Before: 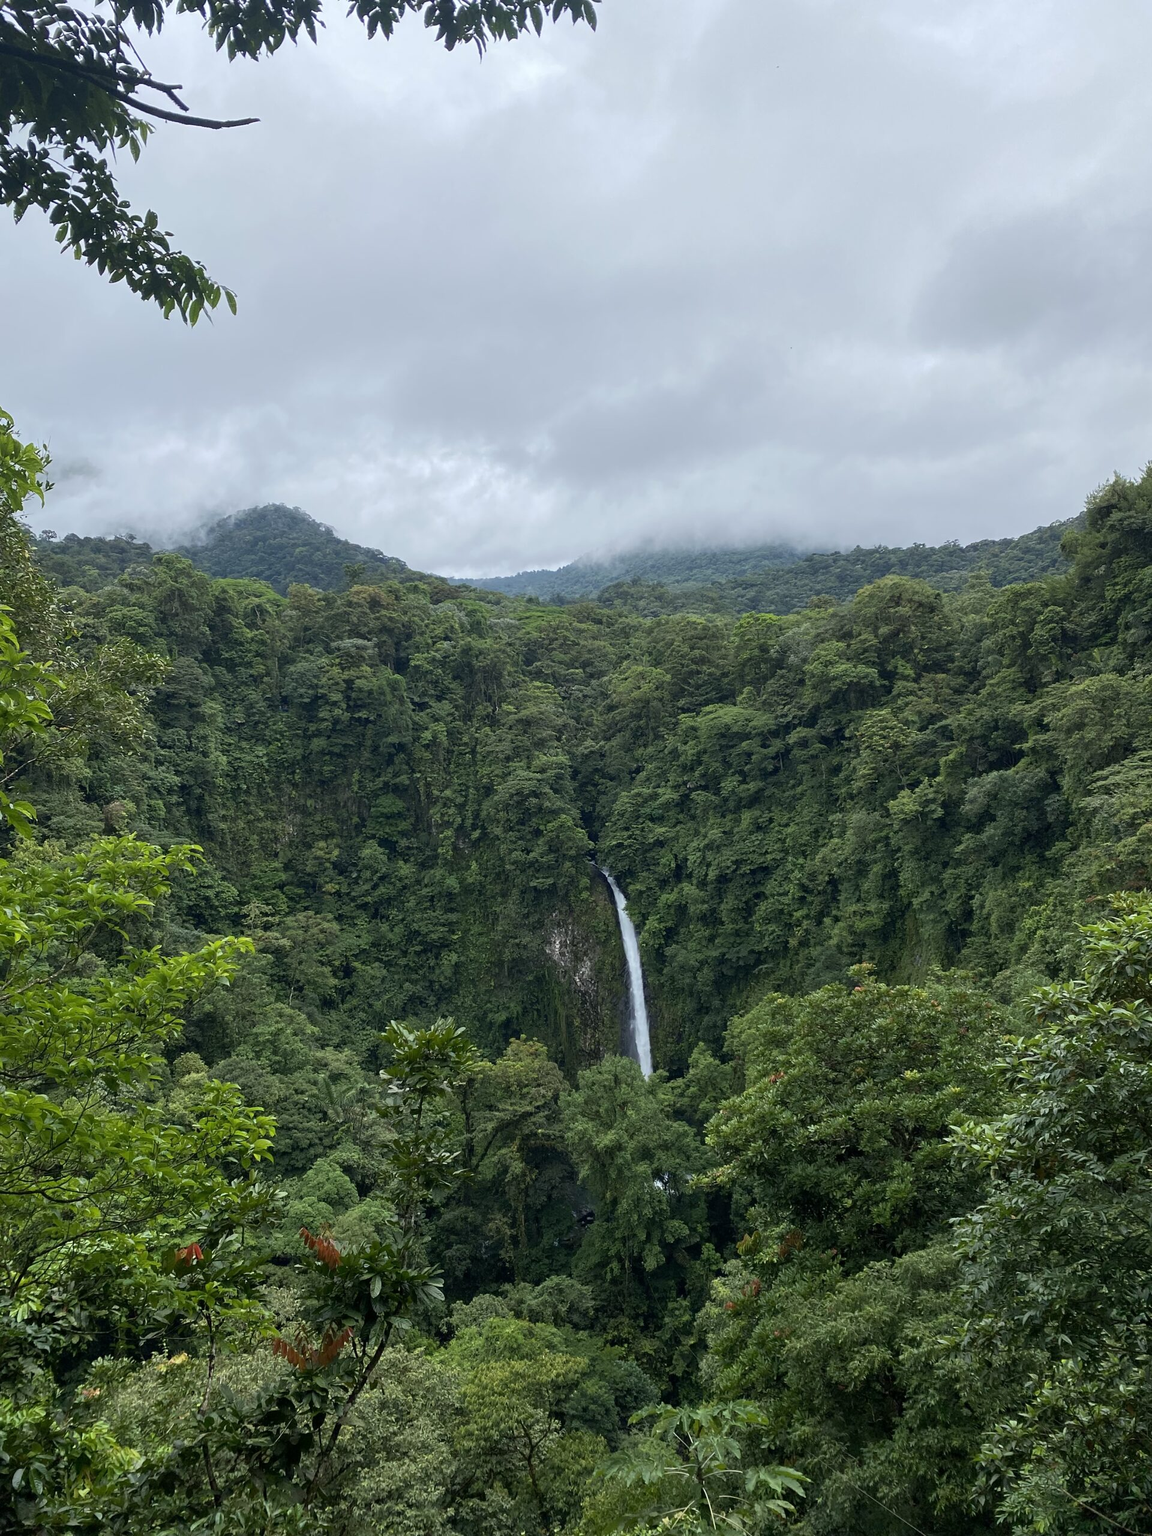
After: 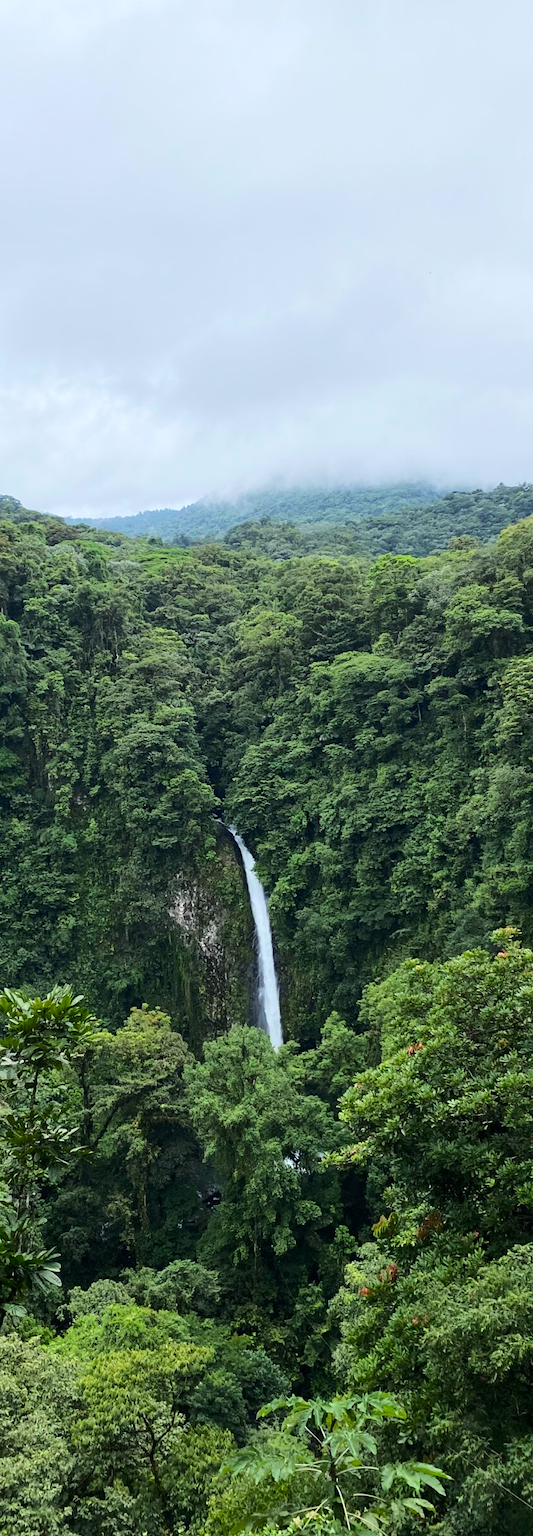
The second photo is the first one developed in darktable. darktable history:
crop: left 33.637%, top 5.979%, right 22.854%
tone equalizer: on, module defaults
tone curve: curves: ch0 [(0, 0) (0.21, 0.21) (0.43, 0.586) (0.65, 0.793) (1, 1)]; ch1 [(0, 0) (0.382, 0.447) (0.492, 0.484) (0.544, 0.547) (0.583, 0.578) (0.599, 0.595) (0.67, 0.673) (1, 1)]; ch2 [(0, 0) (0.411, 0.382) (0.492, 0.5) (0.531, 0.534) (0.56, 0.573) (0.599, 0.602) (0.696, 0.693) (1, 1)], color space Lab, linked channels, preserve colors none
